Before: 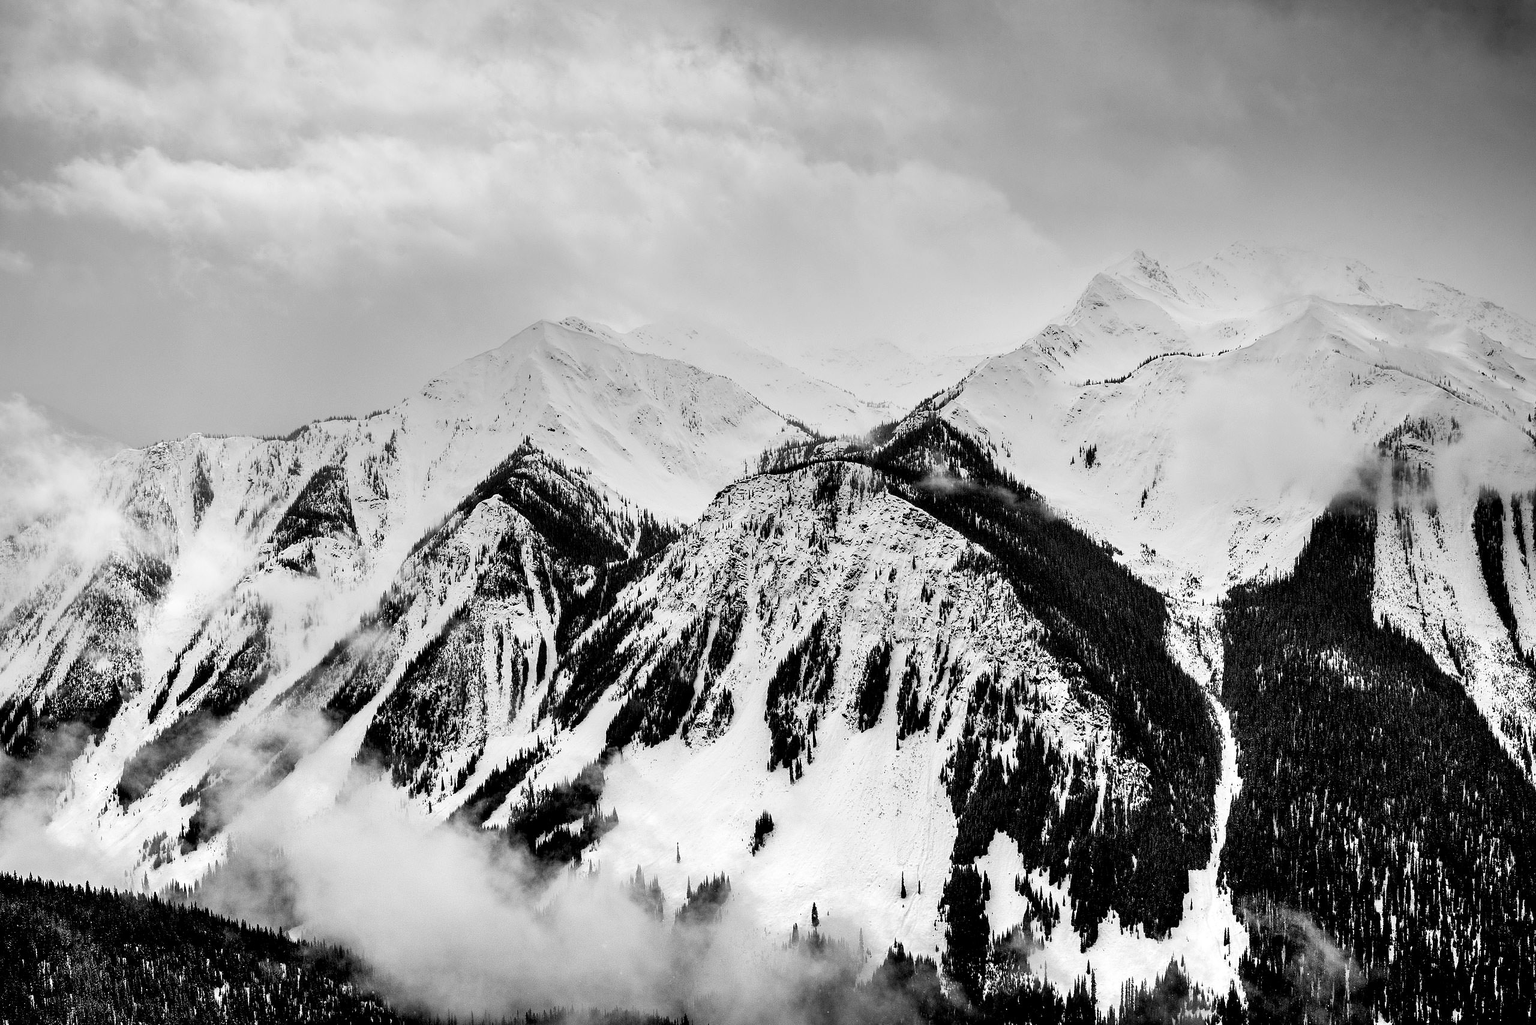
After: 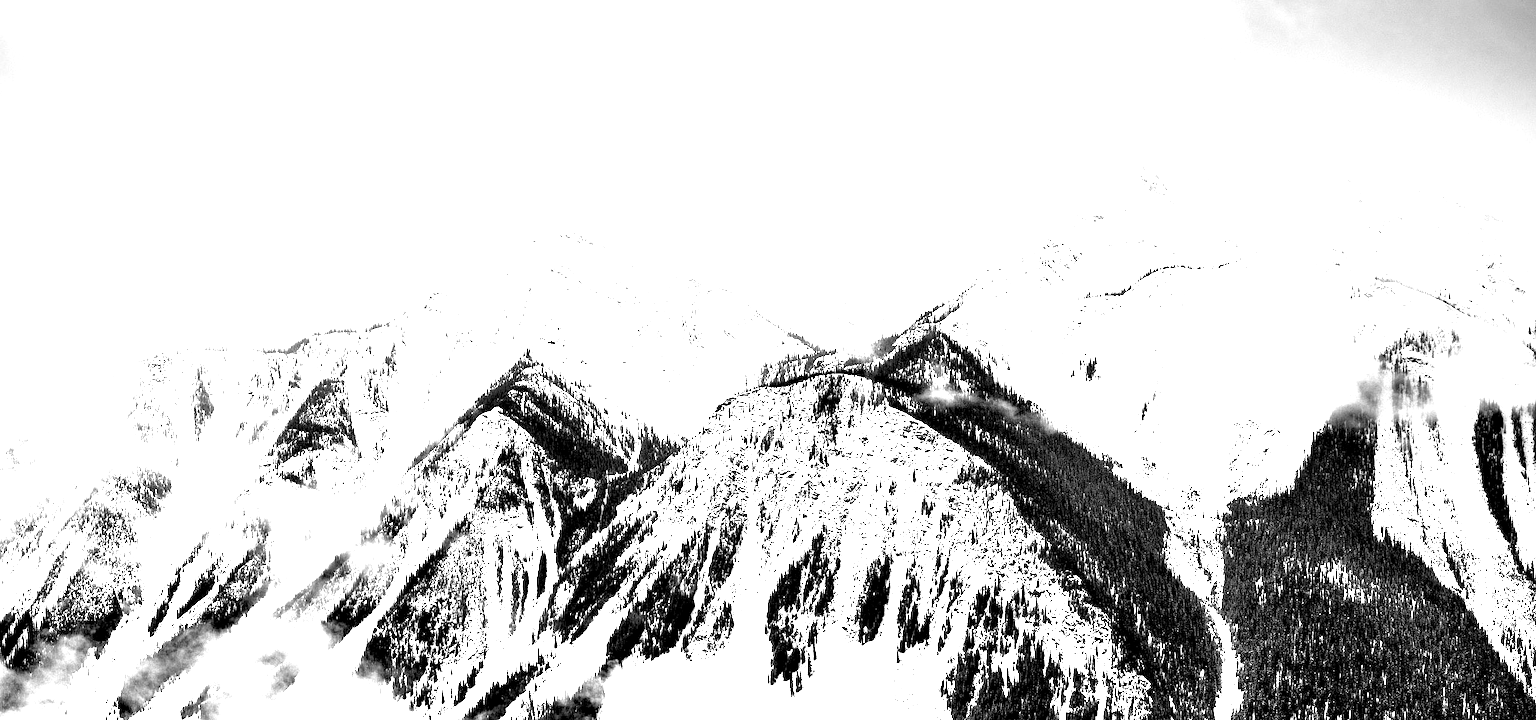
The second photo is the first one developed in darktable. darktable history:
exposure: black level correction 0.001, exposure 1.828 EV, compensate exposure bias true, compensate highlight preservation false
crop and rotate: top 8.571%, bottom 21.137%
